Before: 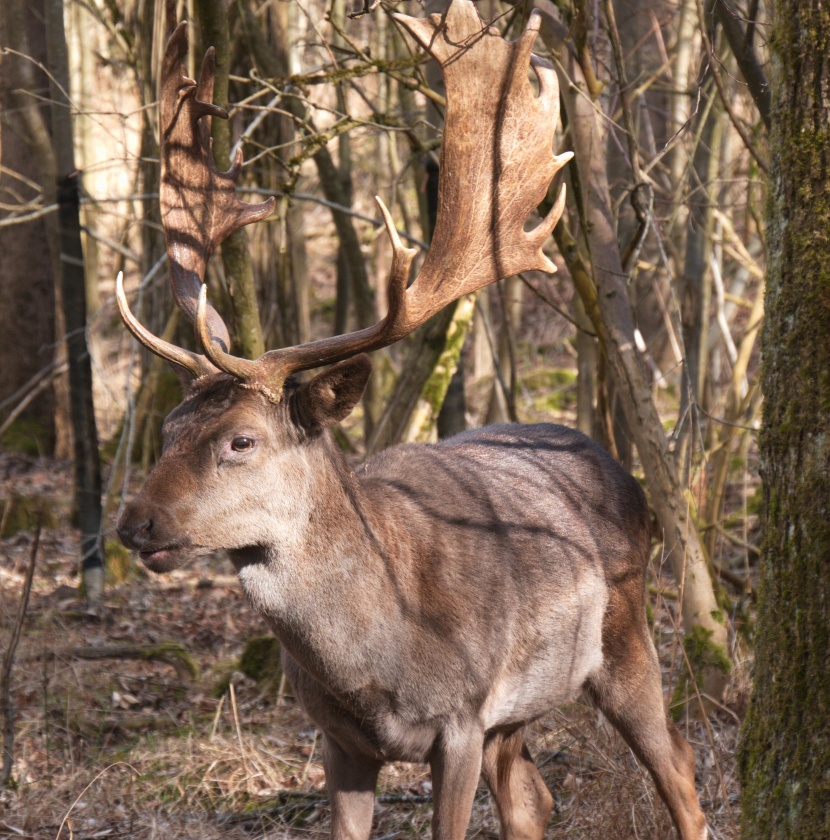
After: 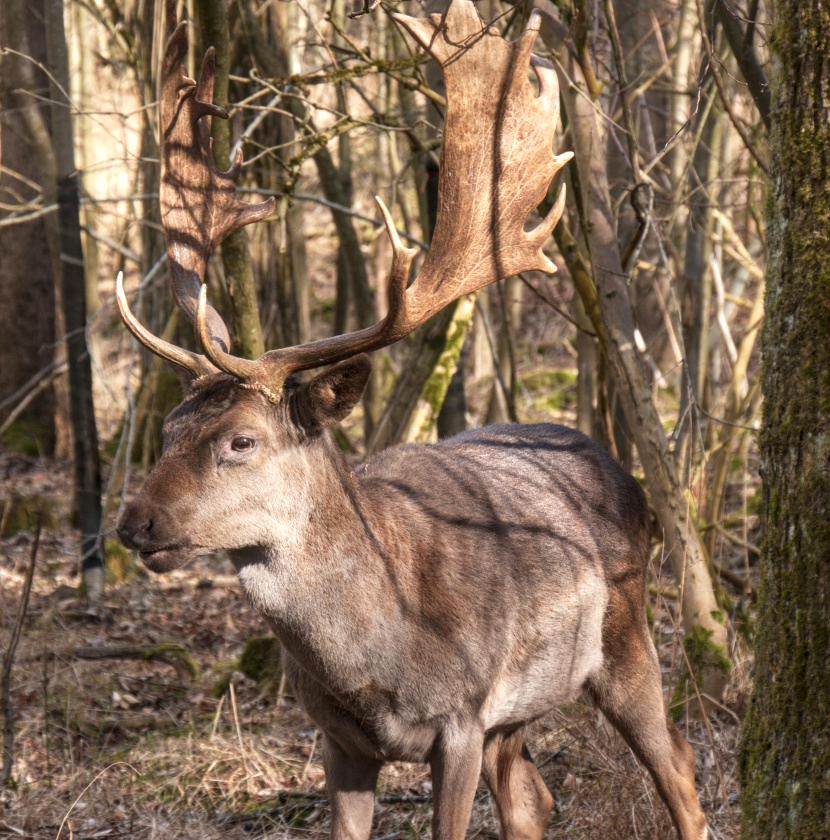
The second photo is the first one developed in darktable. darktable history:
local contrast: on, module defaults
bloom: size 9%, threshold 100%, strength 7%
color correction: highlights b* 3
